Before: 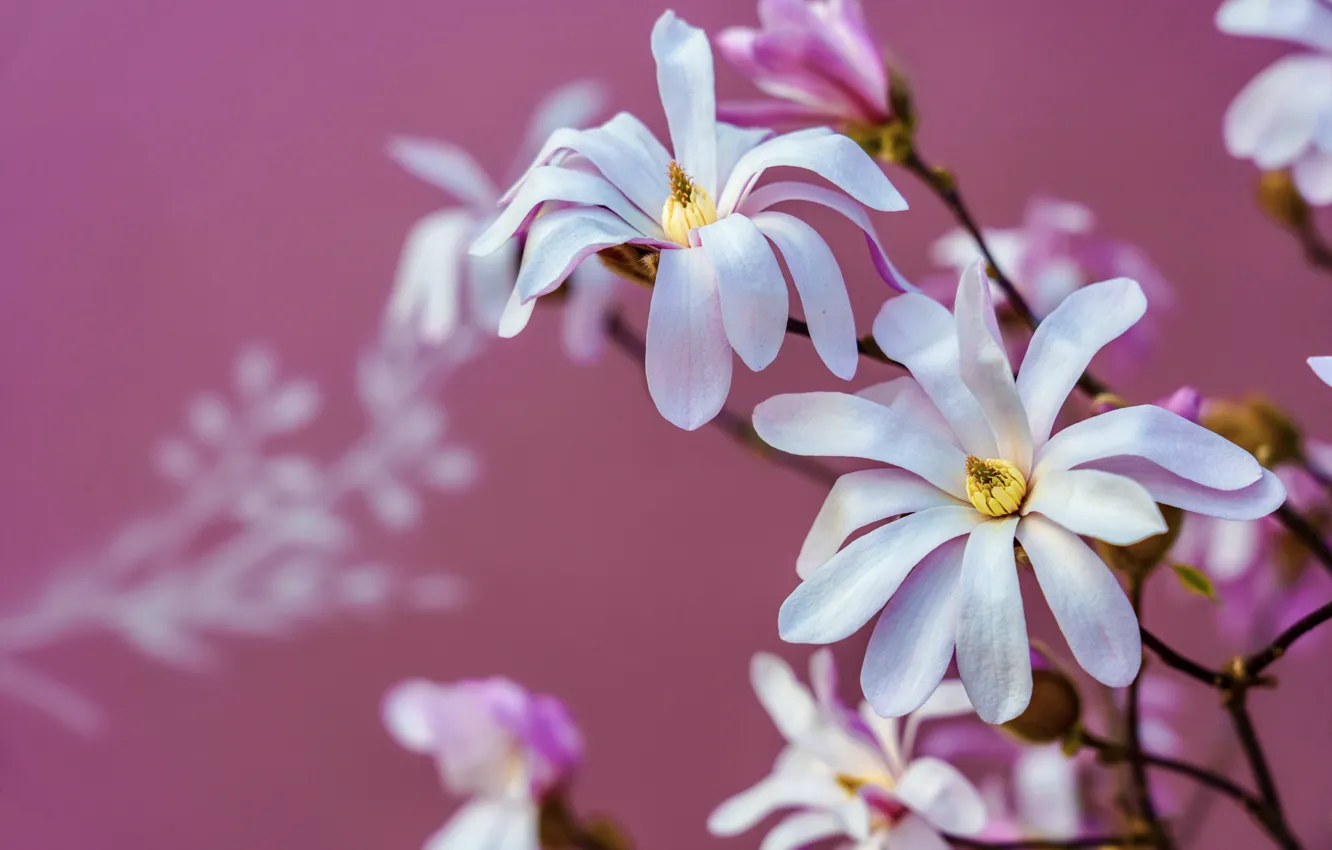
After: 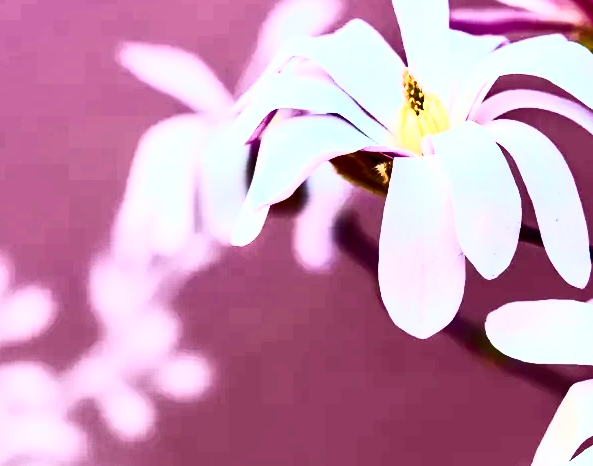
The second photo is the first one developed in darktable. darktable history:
contrast brightness saturation: contrast 0.915, brightness 0.203
shadows and highlights: shadows -0.579, highlights 38.82
exposure: exposure 0.021 EV, compensate exposure bias true, compensate highlight preservation false
crop: left 20.081%, top 10.864%, right 35.345%, bottom 34.223%
color correction: highlights b* 0.056, saturation 1.32
